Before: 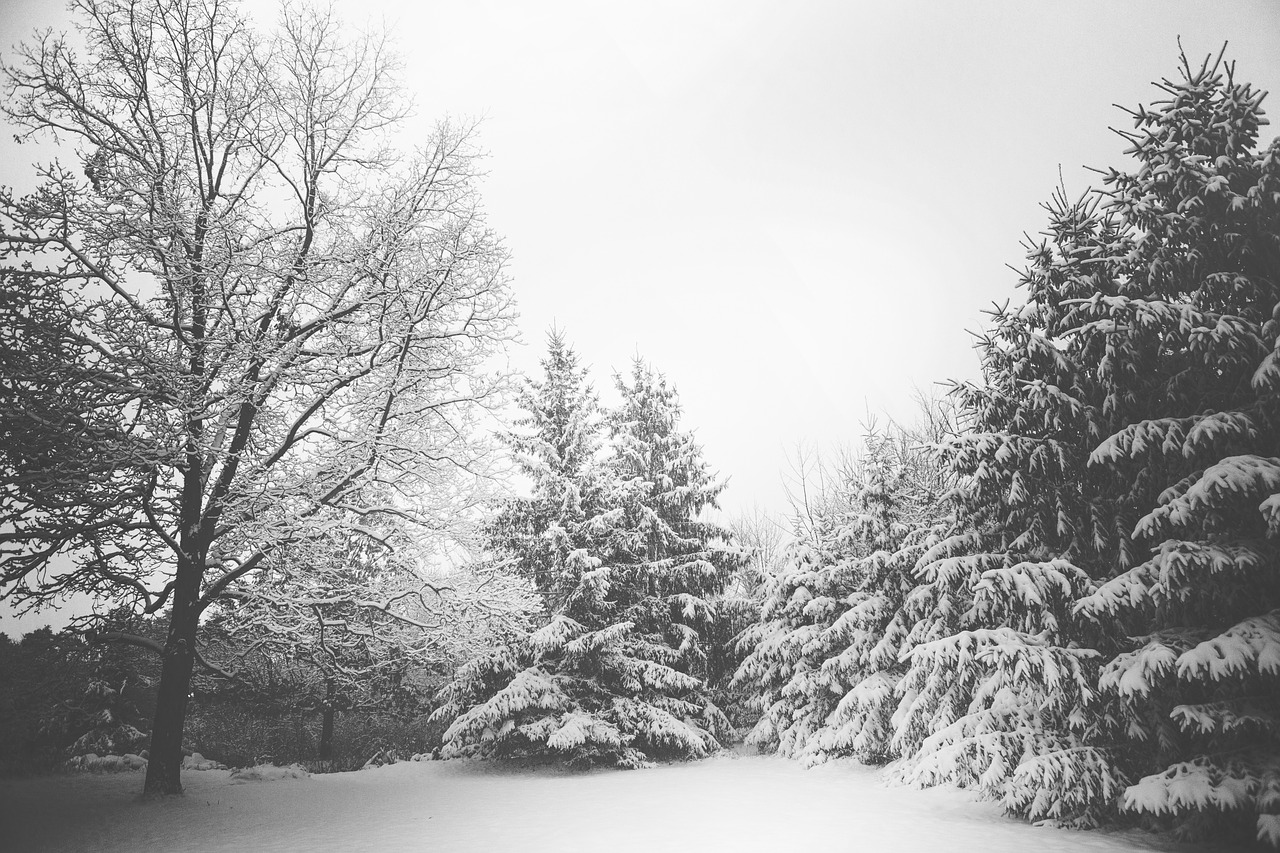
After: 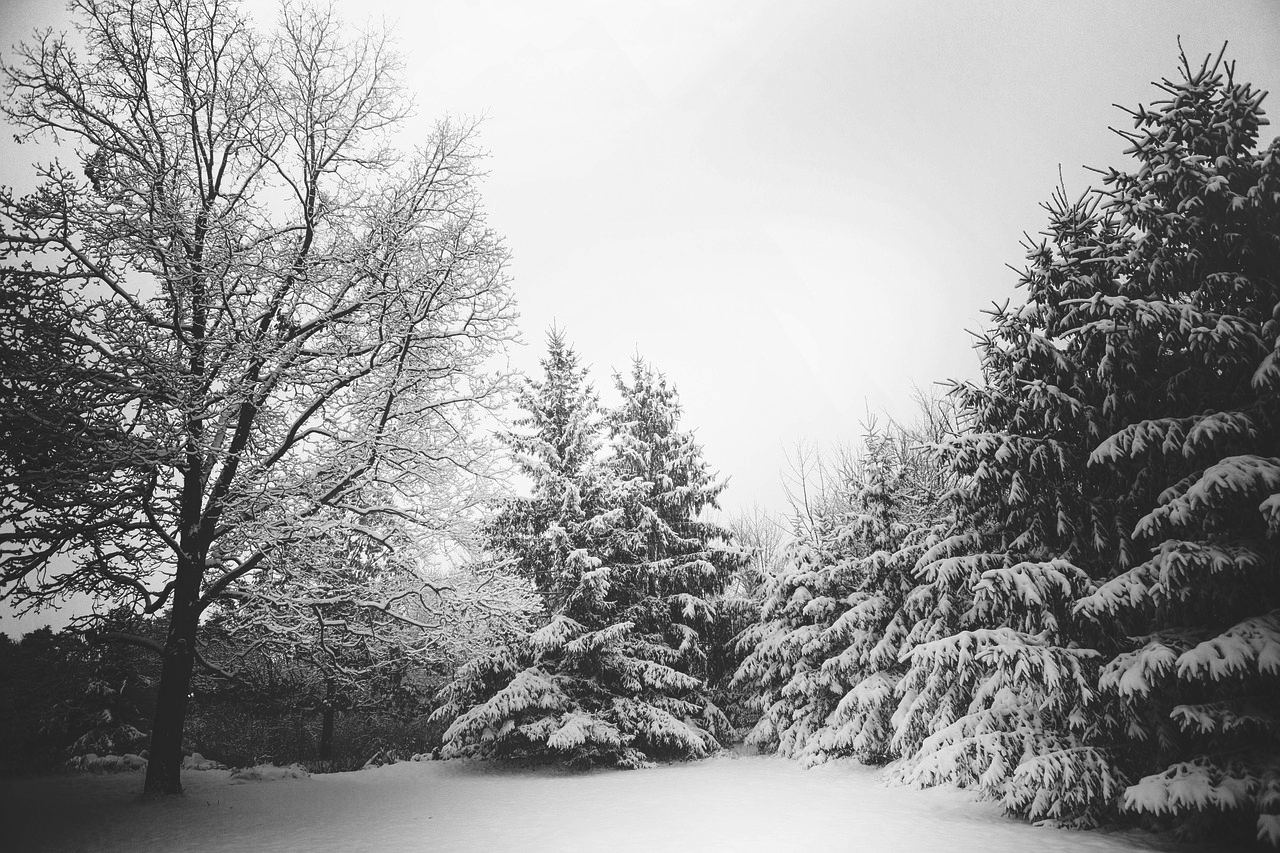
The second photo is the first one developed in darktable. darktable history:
contrast brightness saturation: brightness -0.219, saturation 0.079
